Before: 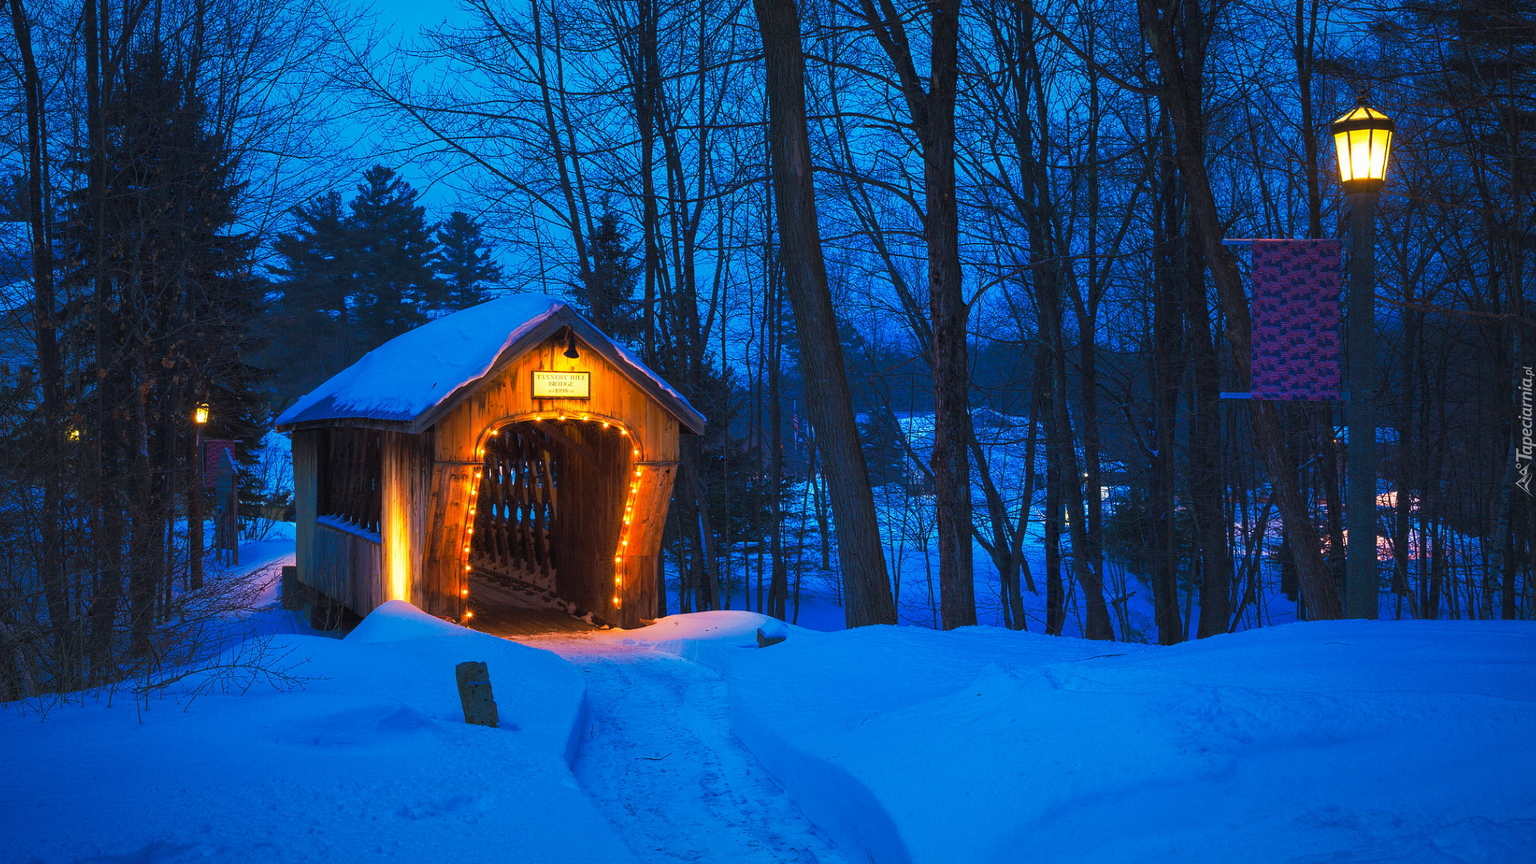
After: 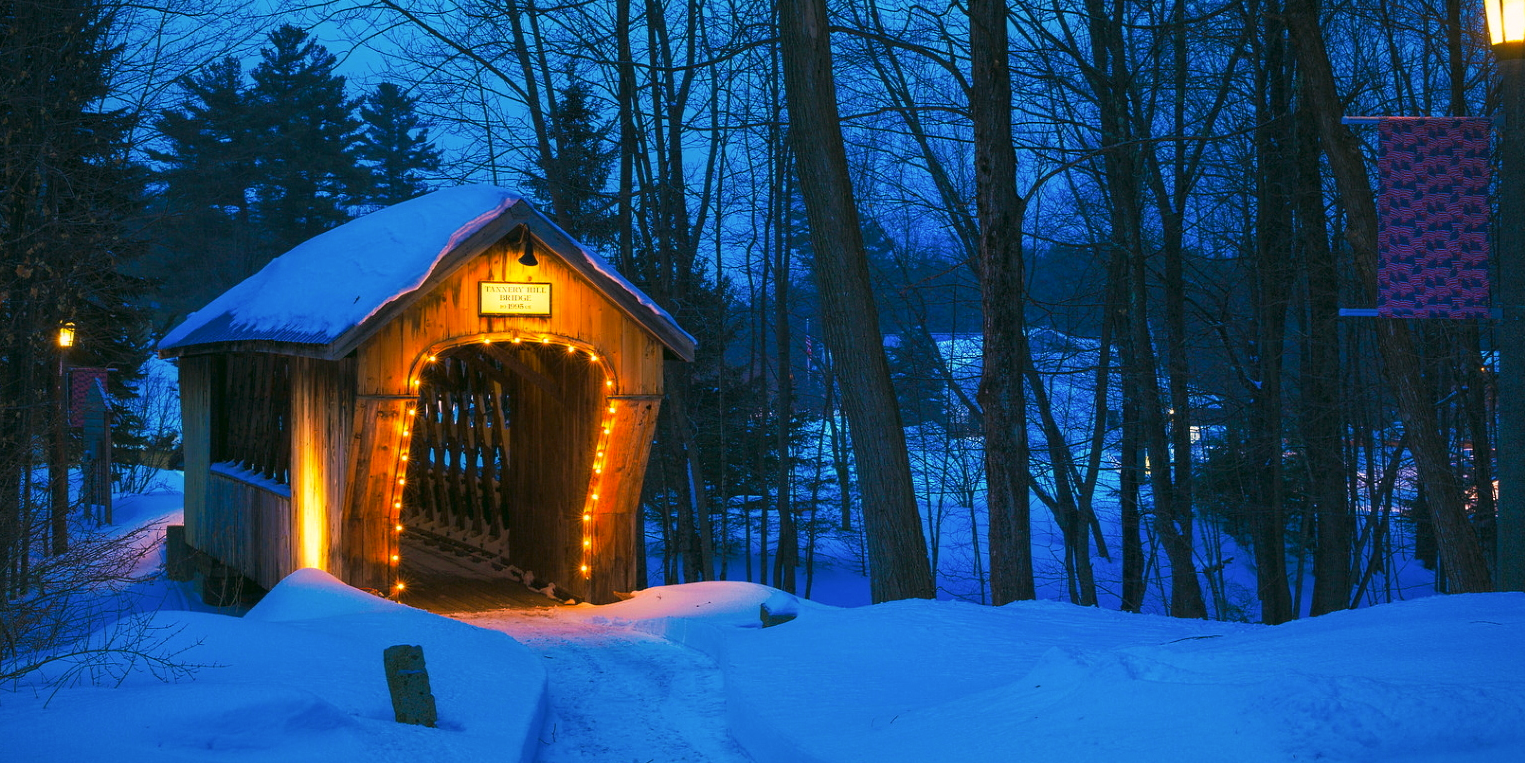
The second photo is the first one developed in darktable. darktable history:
color correction: highlights a* 4.02, highlights b* 4.98, shadows a* -7.55, shadows b* 4.98
tone equalizer: on, module defaults
crop: left 9.712%, top 16.928%, right 10.845%, bottom 12.332%
